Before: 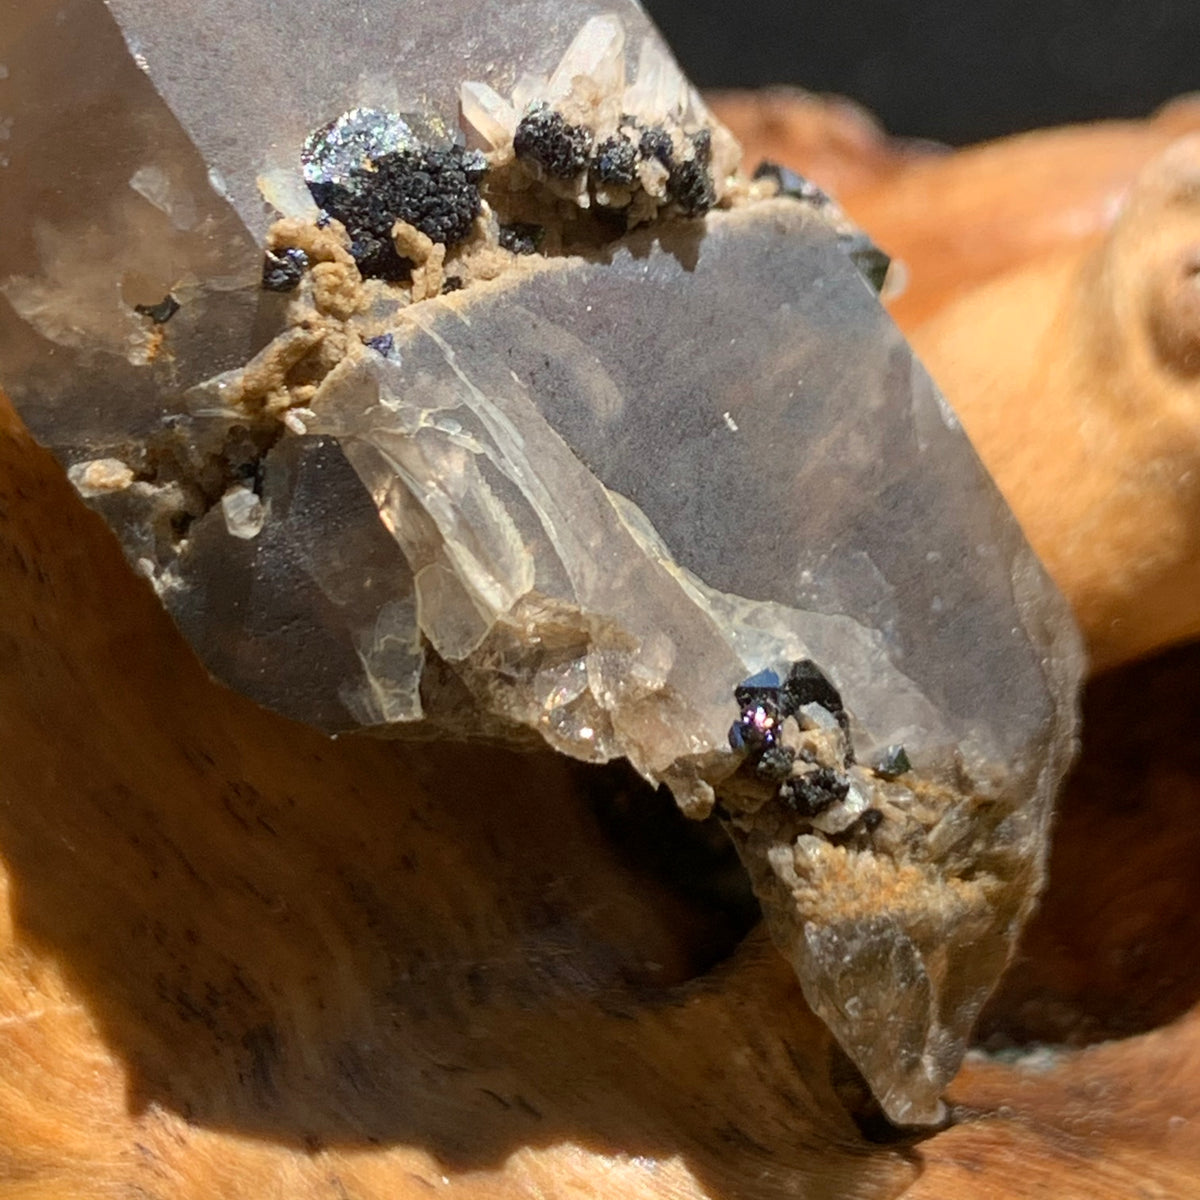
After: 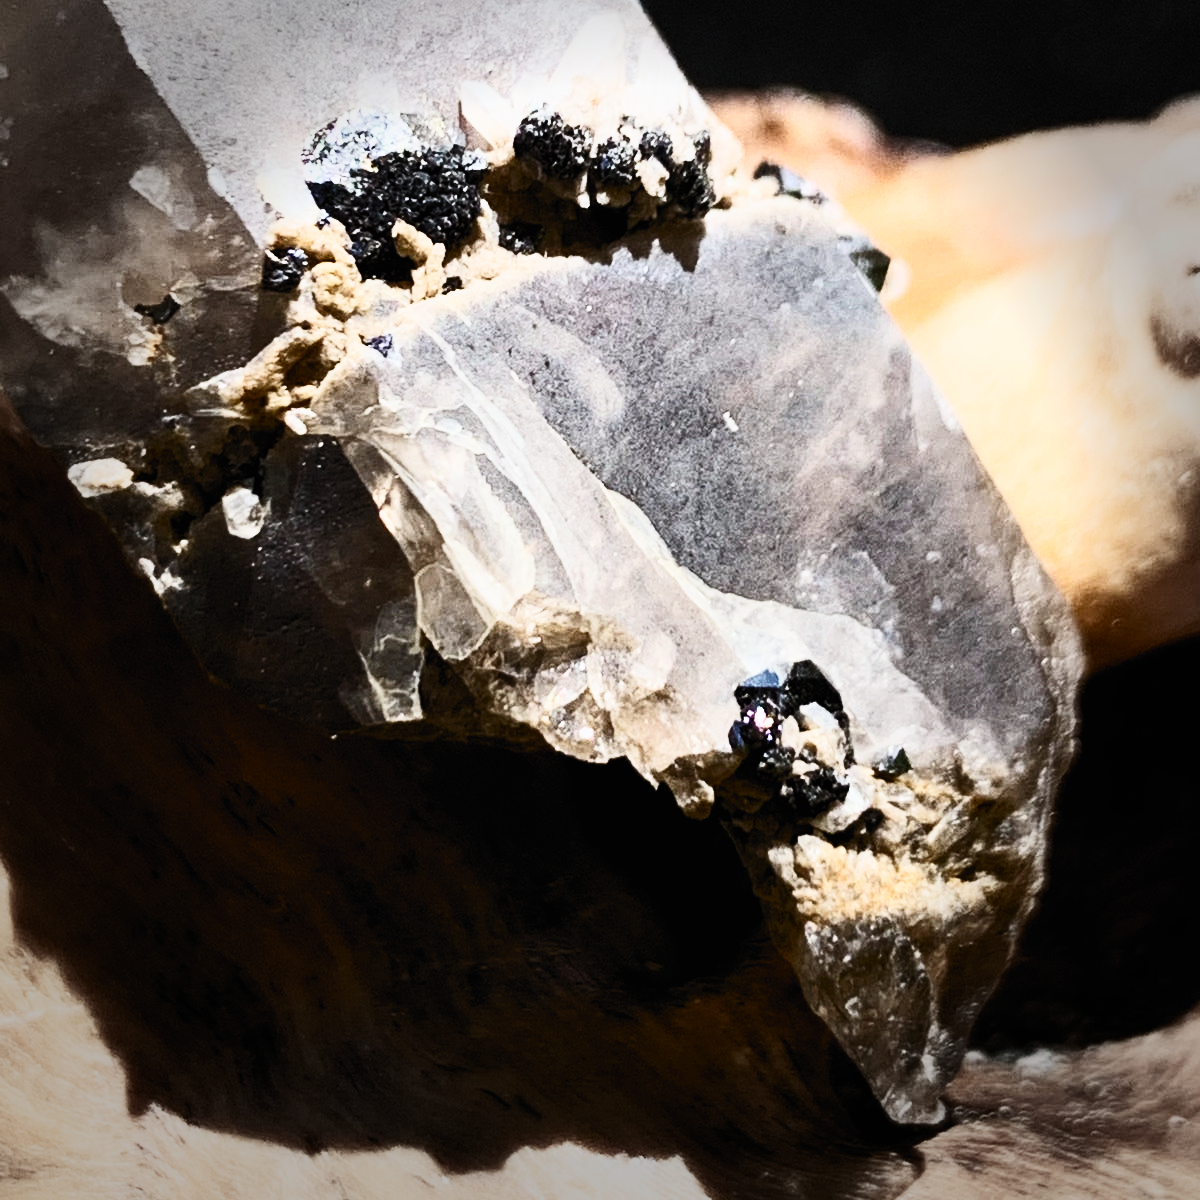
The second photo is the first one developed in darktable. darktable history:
filmic rgb: black relative exposure -5.01 EV, white relative exposure 3.97 EV, threshold 6 EV, hardness 2.89, contrast 1.39, highlights saturation mix -19.16%, preserve chrominance no, color science v5 (2021), contrast in shadows safe, contrast in highlights safe, enable highlight reconstruction true
vignetting: fall-off start 76.1%, fall-off radius 27.48%, center (0.034, -0.097), width/height ratio 0.971
contrast brightness saturation: contrast 0.601, brightness 0.325, saturation 0.143
color calibration: gray › normalize channels true, illuminant as shot in camera, x 0.358, y 0.373, temperature 4628.91 K, gamut compression 0.005
